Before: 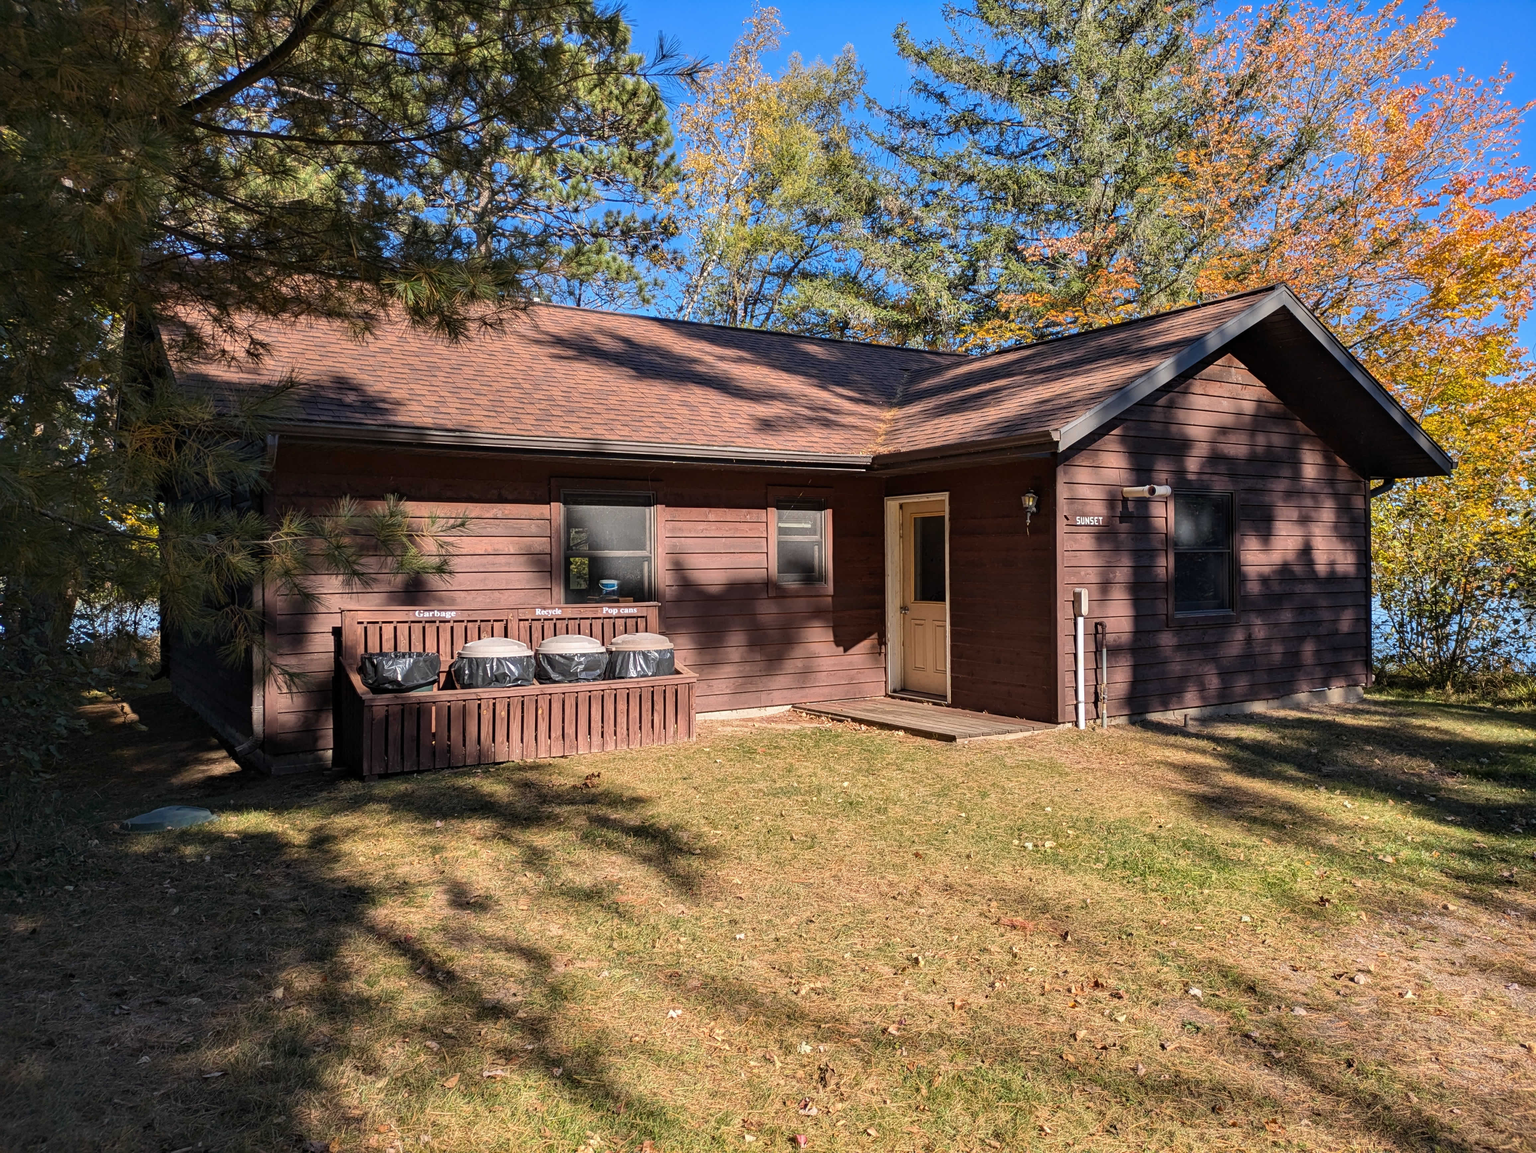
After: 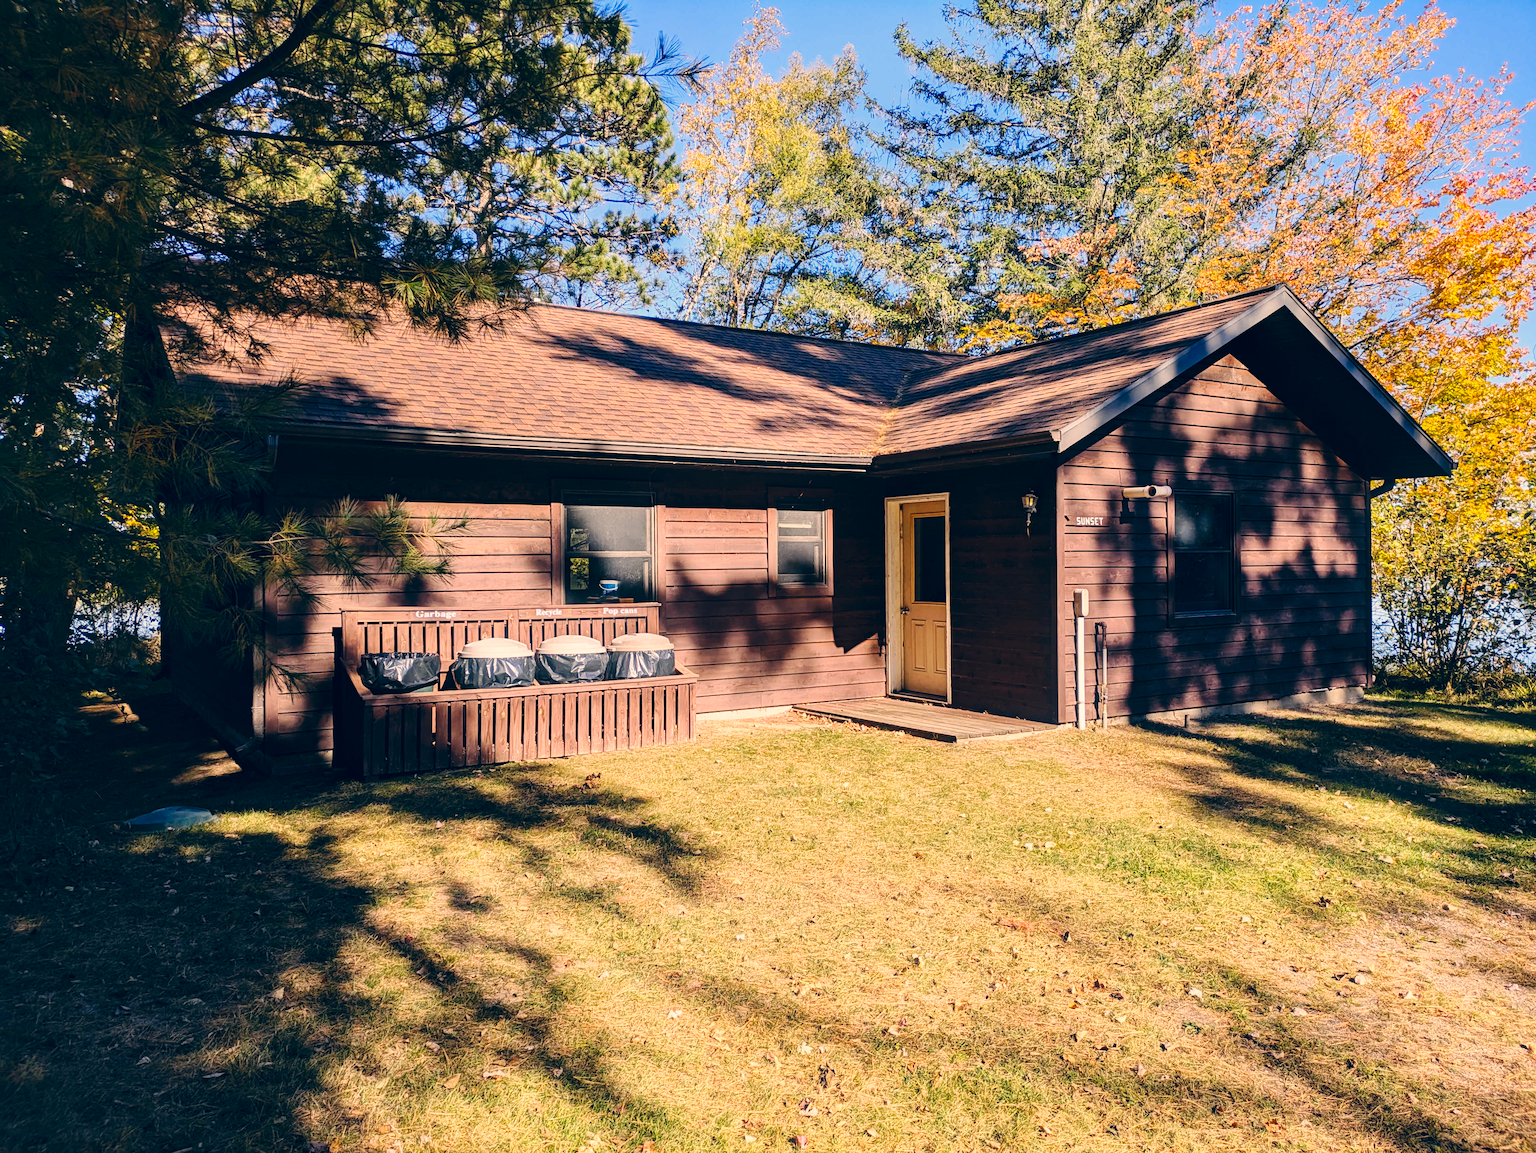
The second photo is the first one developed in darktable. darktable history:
bloom: size 15%, threshold 97%, strength 7%
base curve: curves: ch0 [(0, 0) (0.036, 0.025) (0.121, 0.166) (0.206, 0.329) (0.605, 0.79) (1, 1)], preserve colors none
tone equalizer: on, module defaults
color correction: highlights a* 10.32, highlights b* 14.66, shadows a* -9.59, shadows b* -15.02
